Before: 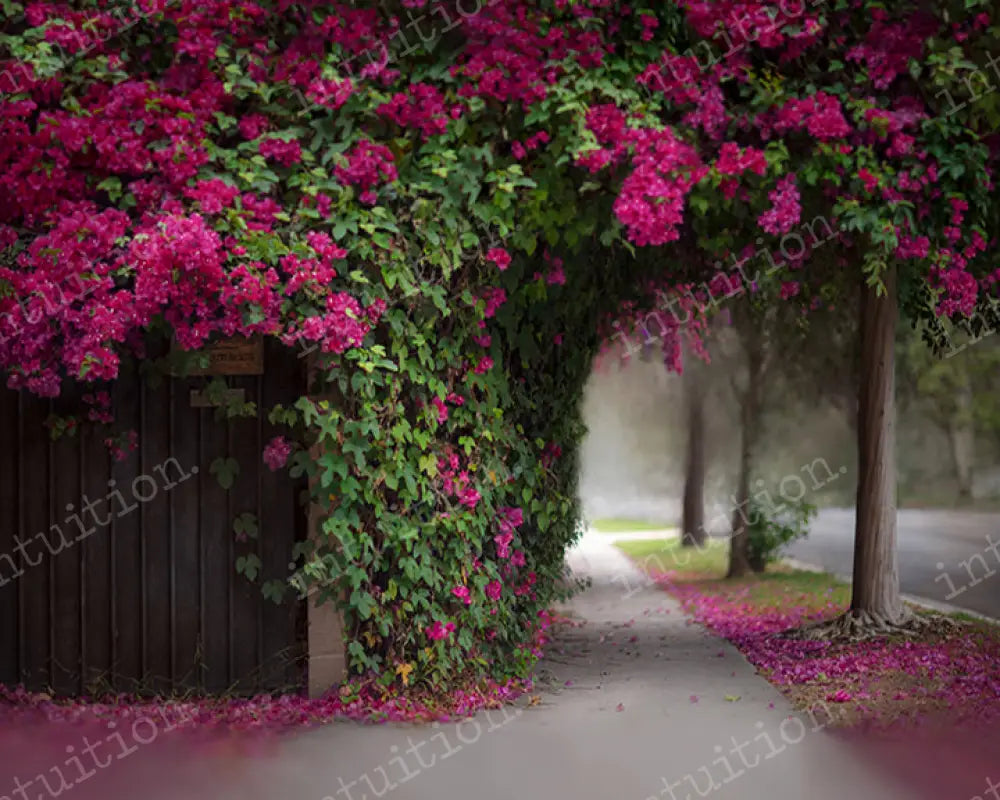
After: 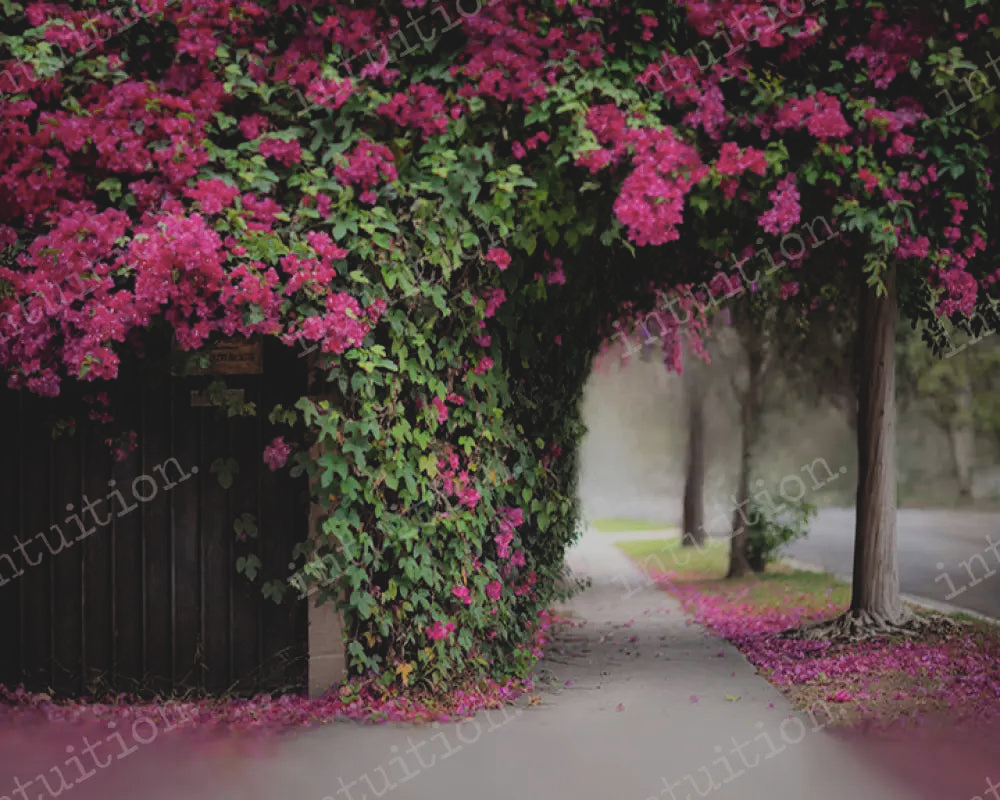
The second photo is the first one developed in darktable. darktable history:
filmic rgb: black relative exposure -7.2 EV, white relative exposure 5.39 EV, threshold 2.99 EV, hardness 3.02, color science v6 (2022), enable highlight reconstruction true
contrast brightness saturation: contrast -0.145, brightness 0.047, saturation -0.126
